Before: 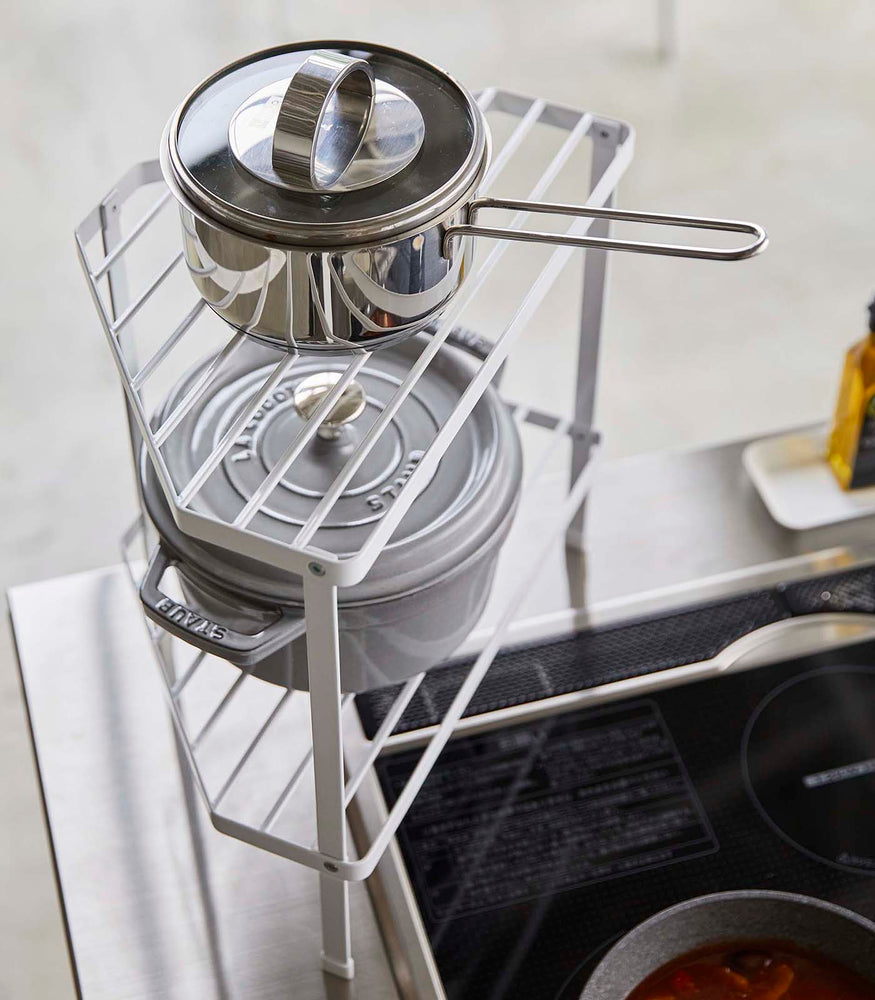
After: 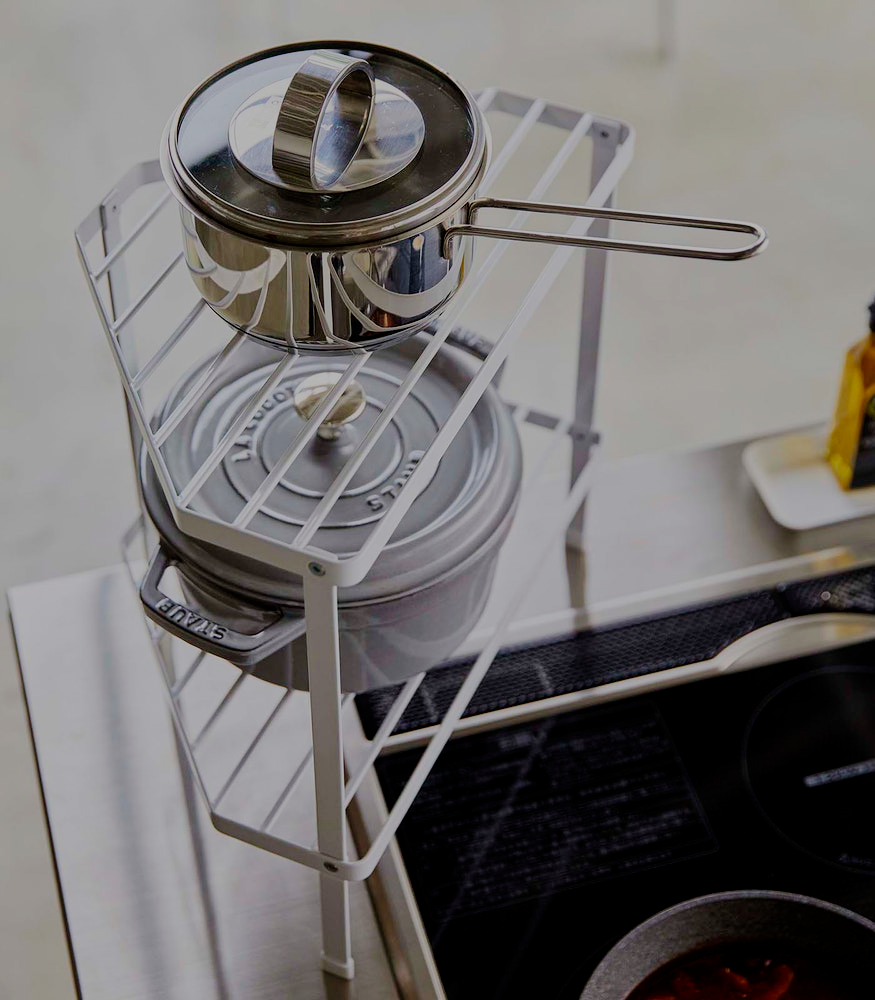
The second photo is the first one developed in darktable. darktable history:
velvia: strength 40%
filmic rgb: middle gray luminance 30%, black relative exposure -9 EV, white relative exposure 7 EV, threshold 6 EV, target black luminance 0%, hardness 2.94, latitude 2.04%, contrast 0.963, highlights saturation mix 5%, shadows ↔ highlights balance 12.16%, add noise in highlights 0, preserve chrominance no, color science v3 (2019), use custom middle-gray values true, iterations of high-quality reconstruction 0, contrast in highlights soft, enable highlight reconstruction true
